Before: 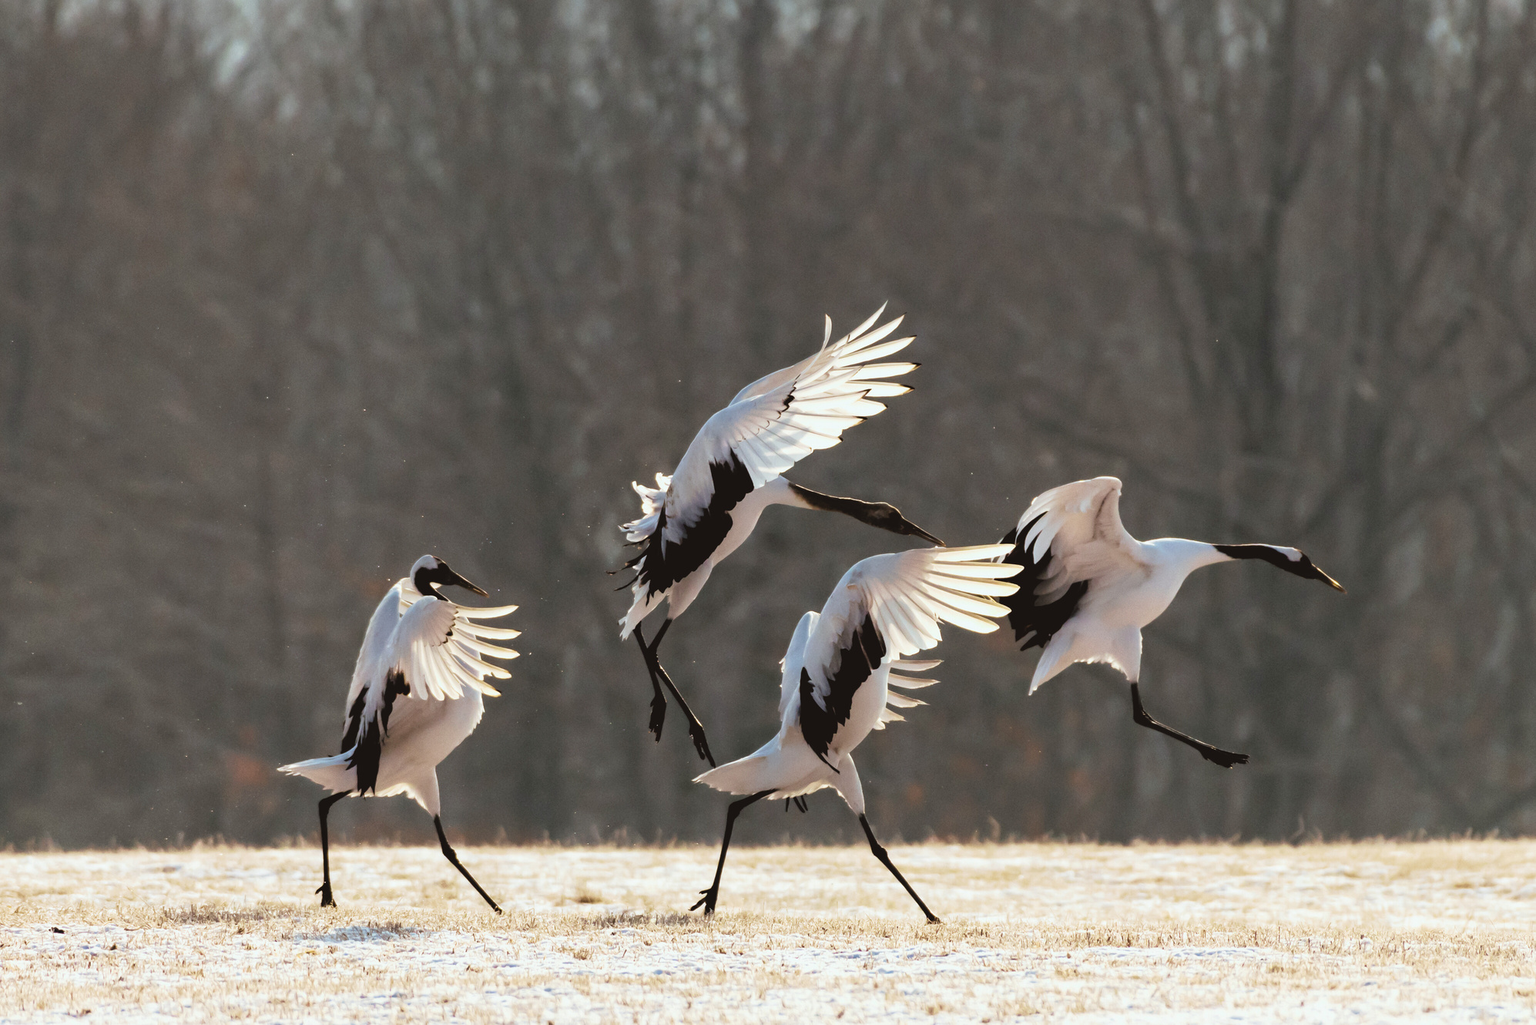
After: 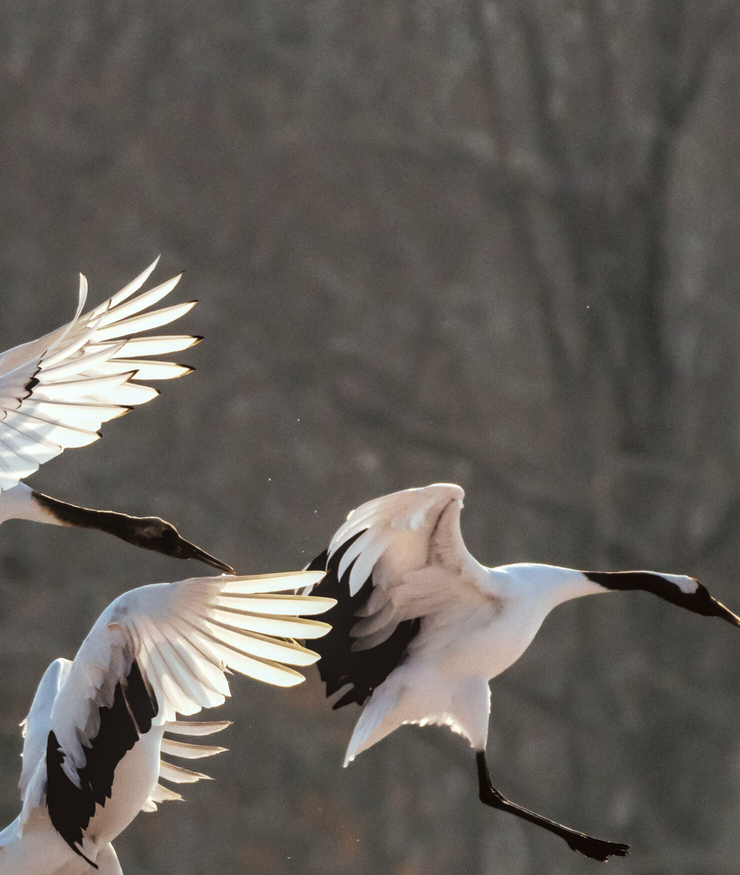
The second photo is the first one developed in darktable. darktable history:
crop and rotate: left 49.758%, top 10.152%, right 13.083%, bottom 23.984%
tone equalizer: edges refinement/feathering 500, mask exposure compensation -1.57 EV, preserve details no
local contrast: on, module defaults
shadows and highlights: radius 94.03, shadows -13.79, white point adjustment 0.184, highlights 31.38, compress 48.44%, soften with gaussian
